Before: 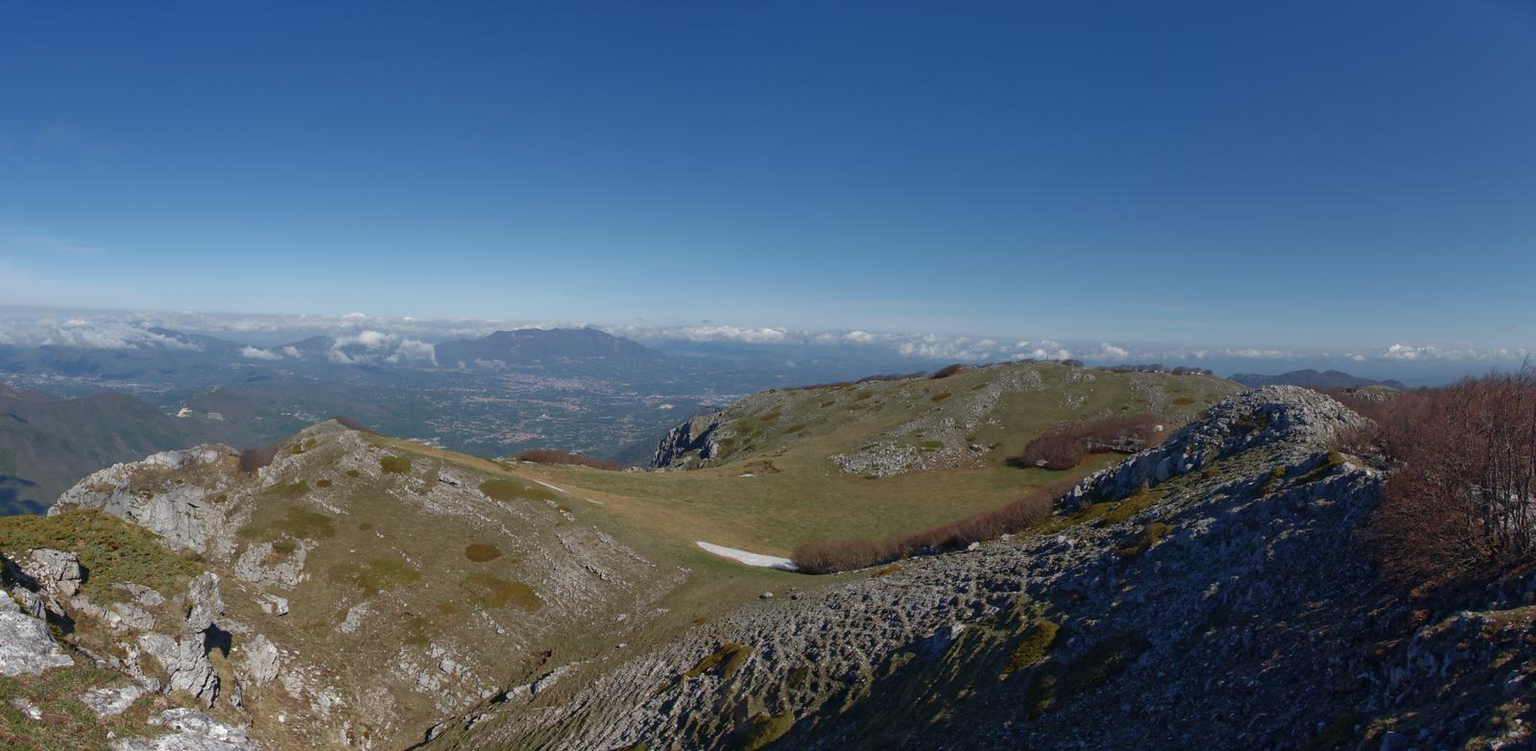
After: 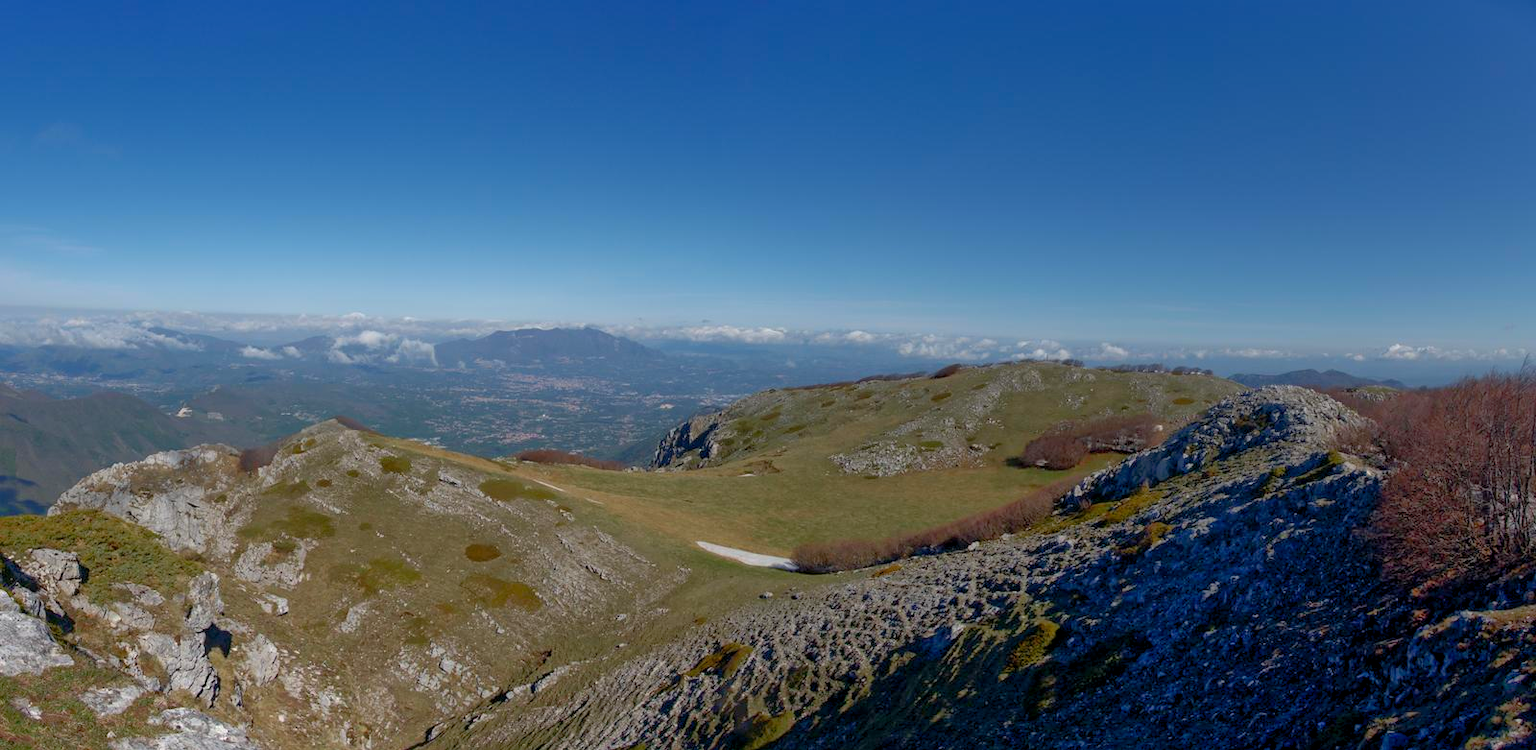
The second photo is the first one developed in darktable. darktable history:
color balance rgb: global offset › luminance -0.489%, perceptual saturation grading › global saturation 9.687%, global vibrance 20%
shadows and highlights: on, module defaults
